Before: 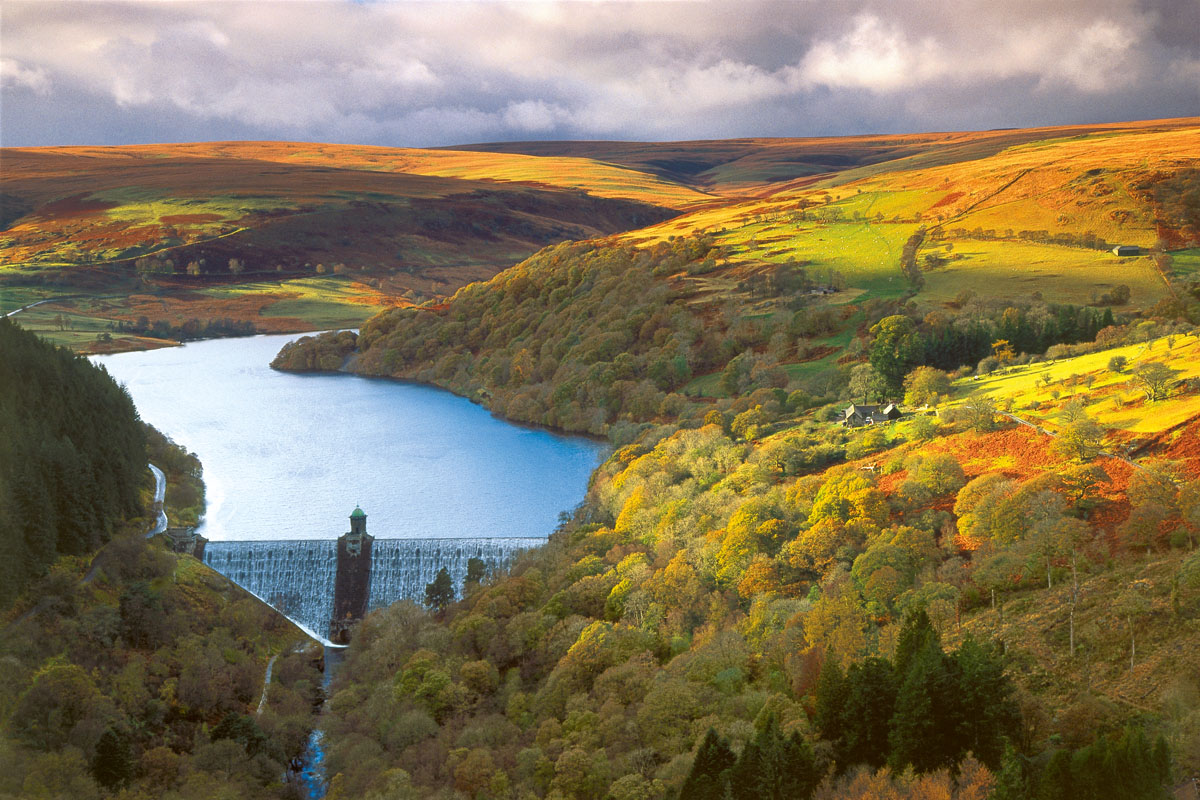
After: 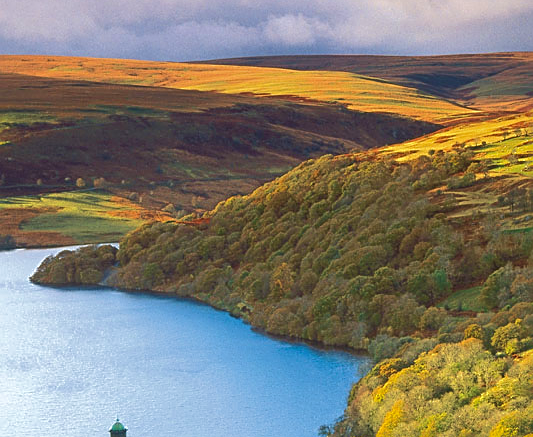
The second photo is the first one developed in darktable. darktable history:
sharpen: on, module defaults
velvia: on, module defaults
exposure: black level correction -0.003, exposure 0.032 EV, compensate exposure bias true, compensate highlight preservation false
crop: left 20.057%, top 10.766%, right 35.516%, bottom 34.537%
tone curve: curves: ch0 [(0, 0) (0.003, 0.01) (0.011, 0.014) (0.025, 0.029) (0.044, 0.051) (0.069, 0.072) (0.1, 0.097) (0.136, 0.123) (0.177, 0.16) (0.224, 0.2) (0.277, 0.248) (0.335, 0.305) (0.399, 0.37) (0.468, 0.454) (0.543, 0.534) (0.623, 0.609) (0.709, 0.681) (0.801, 0.752) (0.898, 0.841) (1, 1)], color space Lab, independent channels, preserve colors none
